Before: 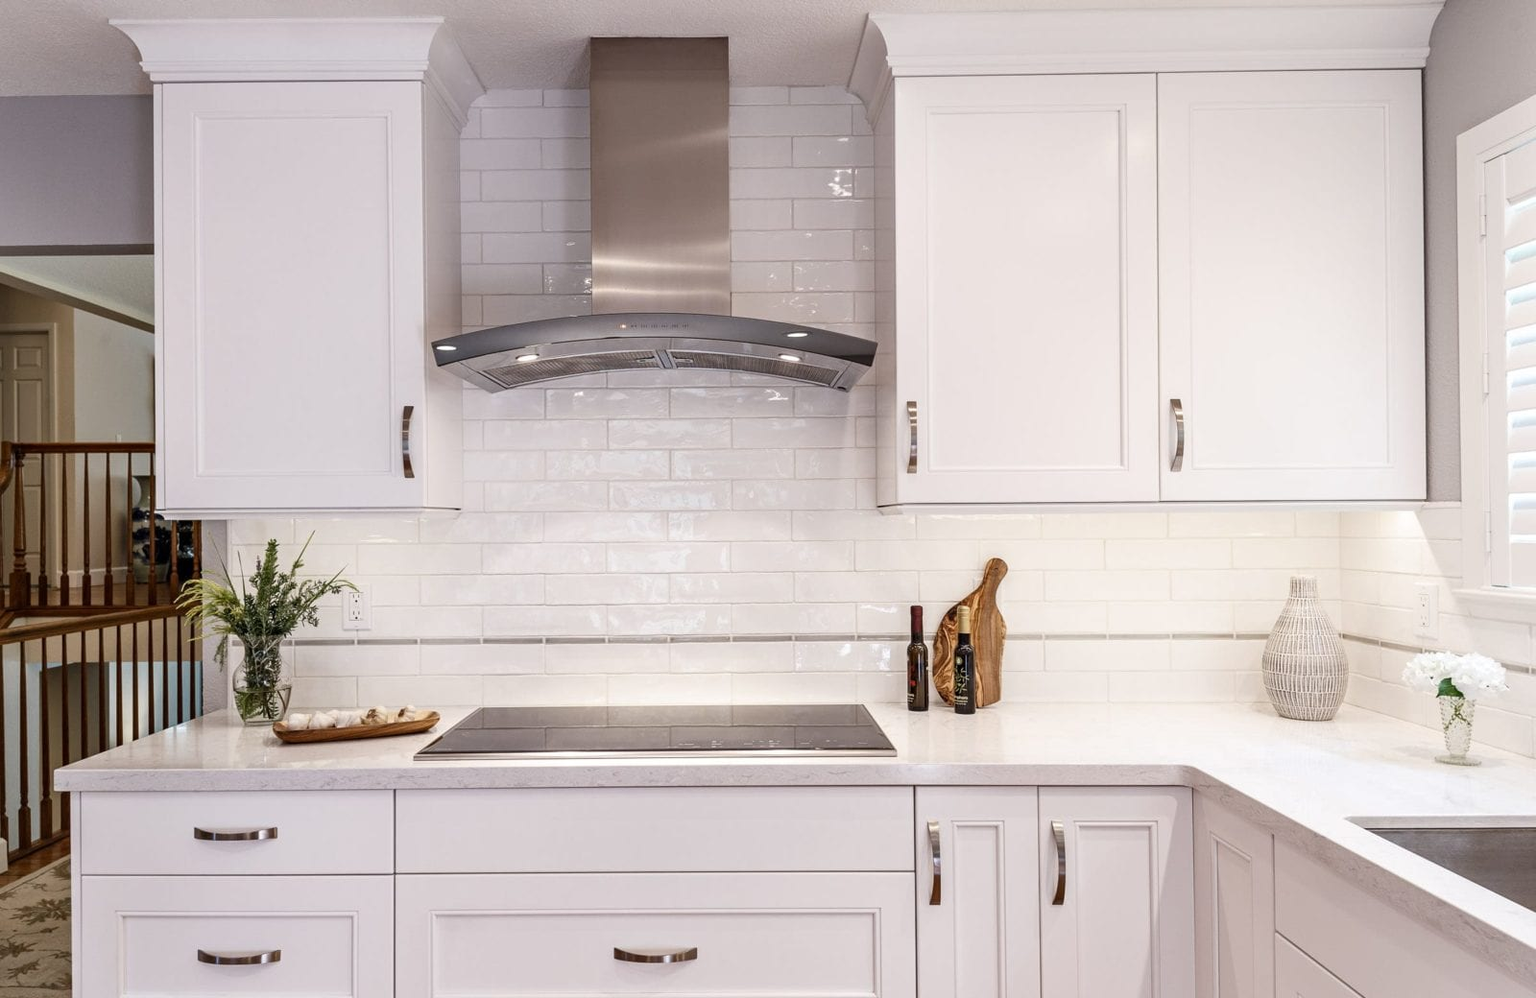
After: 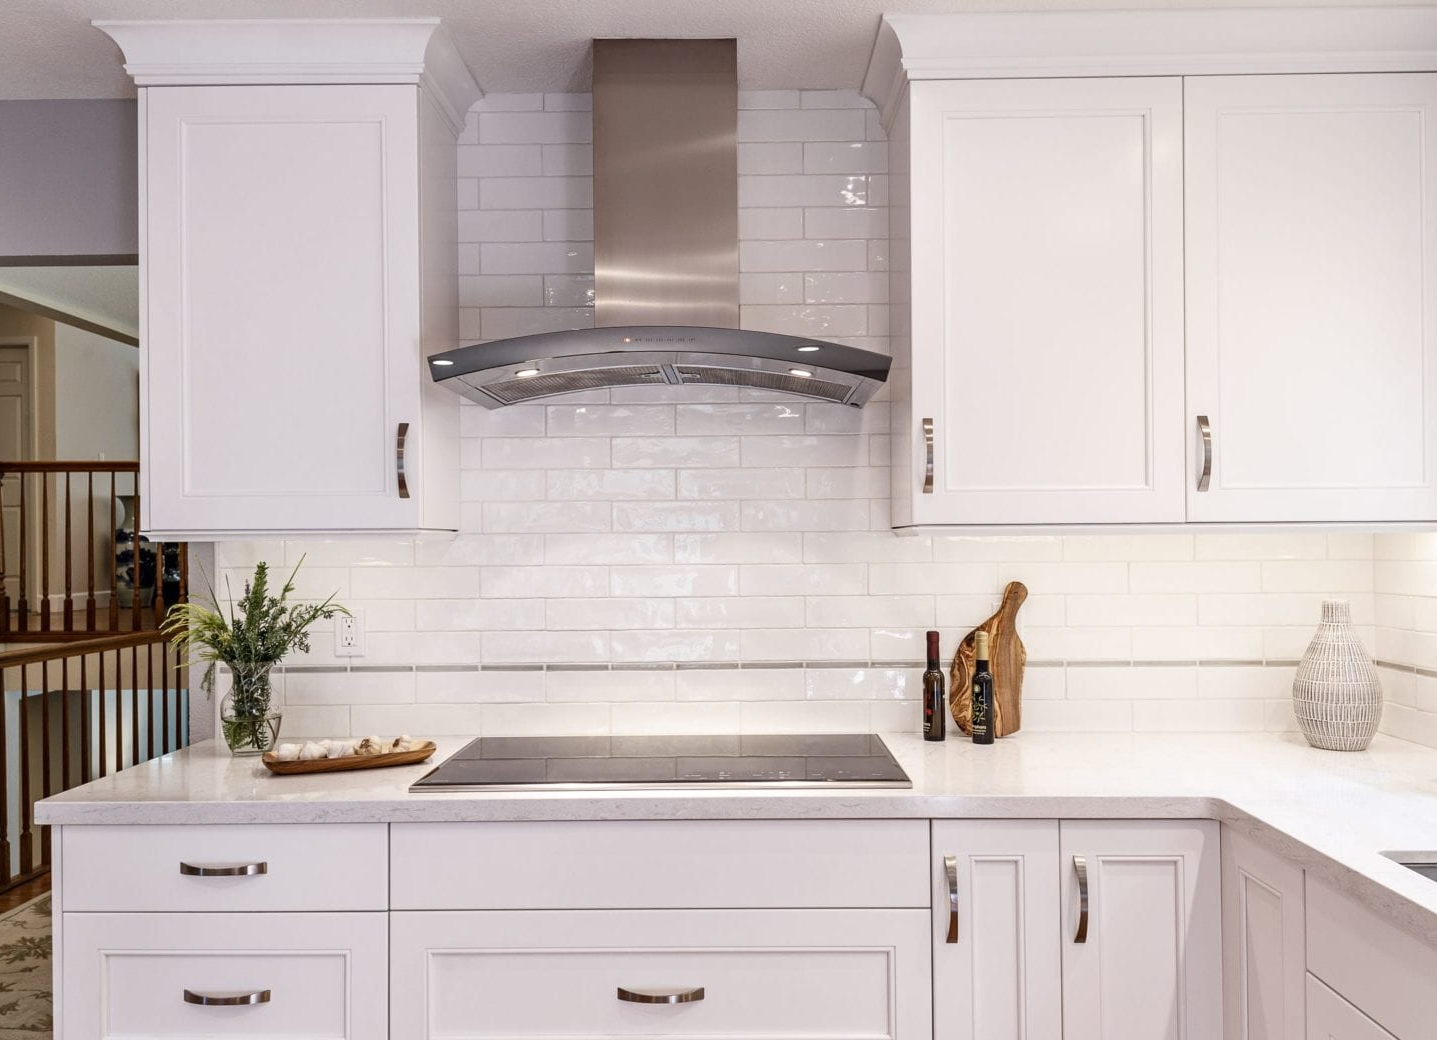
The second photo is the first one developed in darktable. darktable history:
crop and rotate: left 1.4%, right 8.733%
